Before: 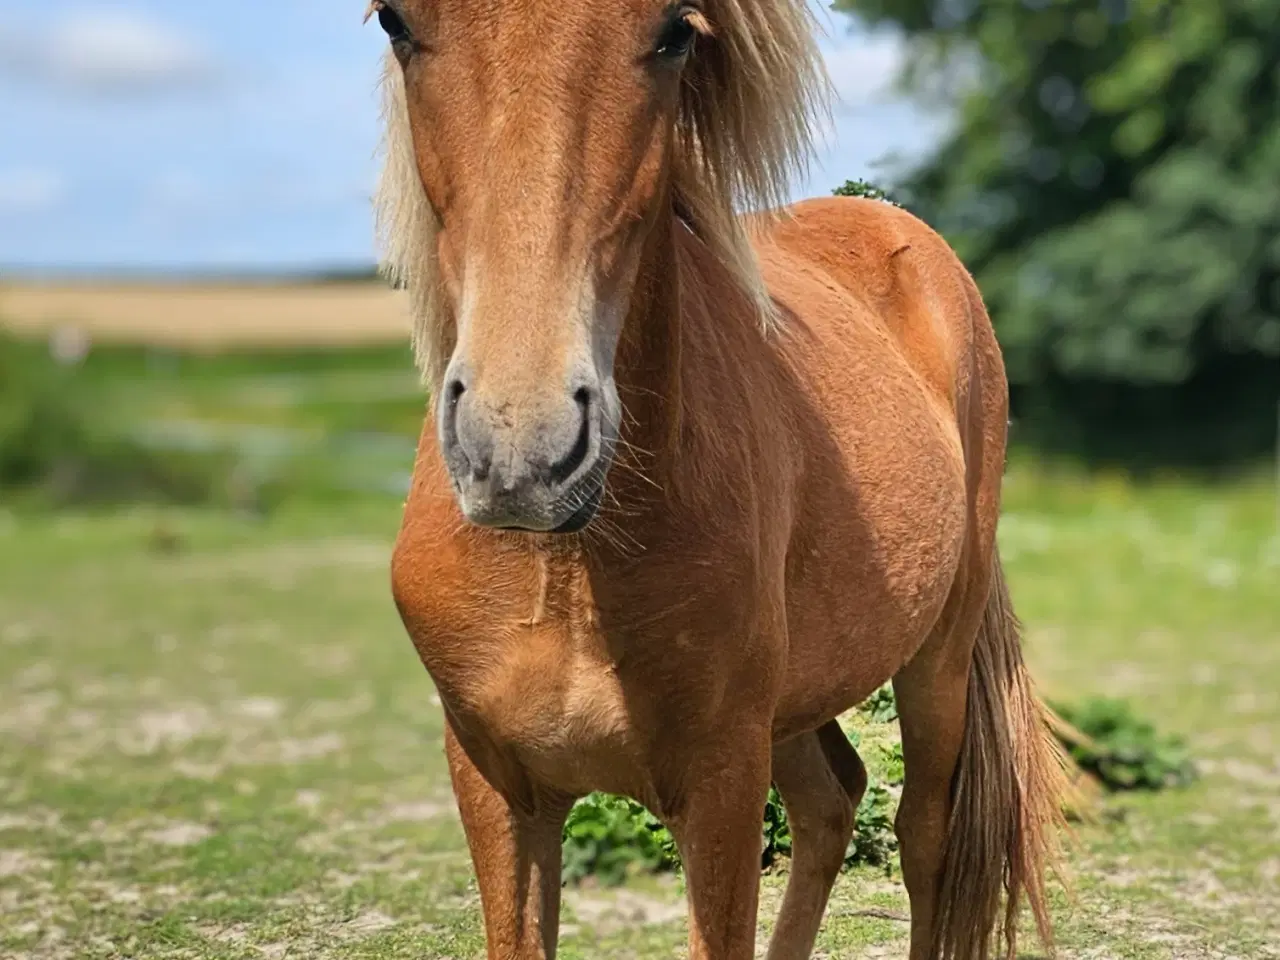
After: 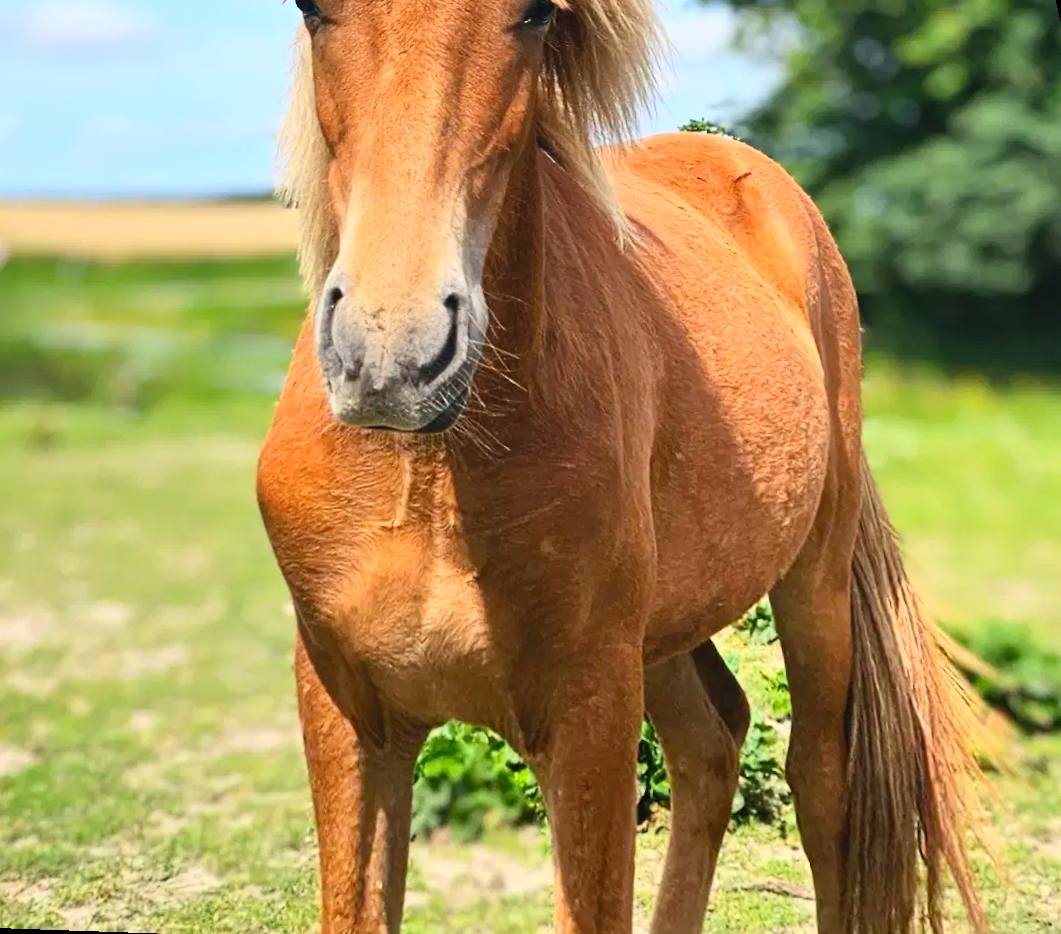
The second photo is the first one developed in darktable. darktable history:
rotate and perspective: rotation 0.72°, lens shift (vertical) -0.352, lens shift (horizontal) -0.051, crop left 0.152, crop right 0.859, crop top 0.019, crop bottom 0.964
contrast brightness saturation: contrast 0.24, brightness 0.26, saturation 0.39
tone equalizer: on, module defaults
